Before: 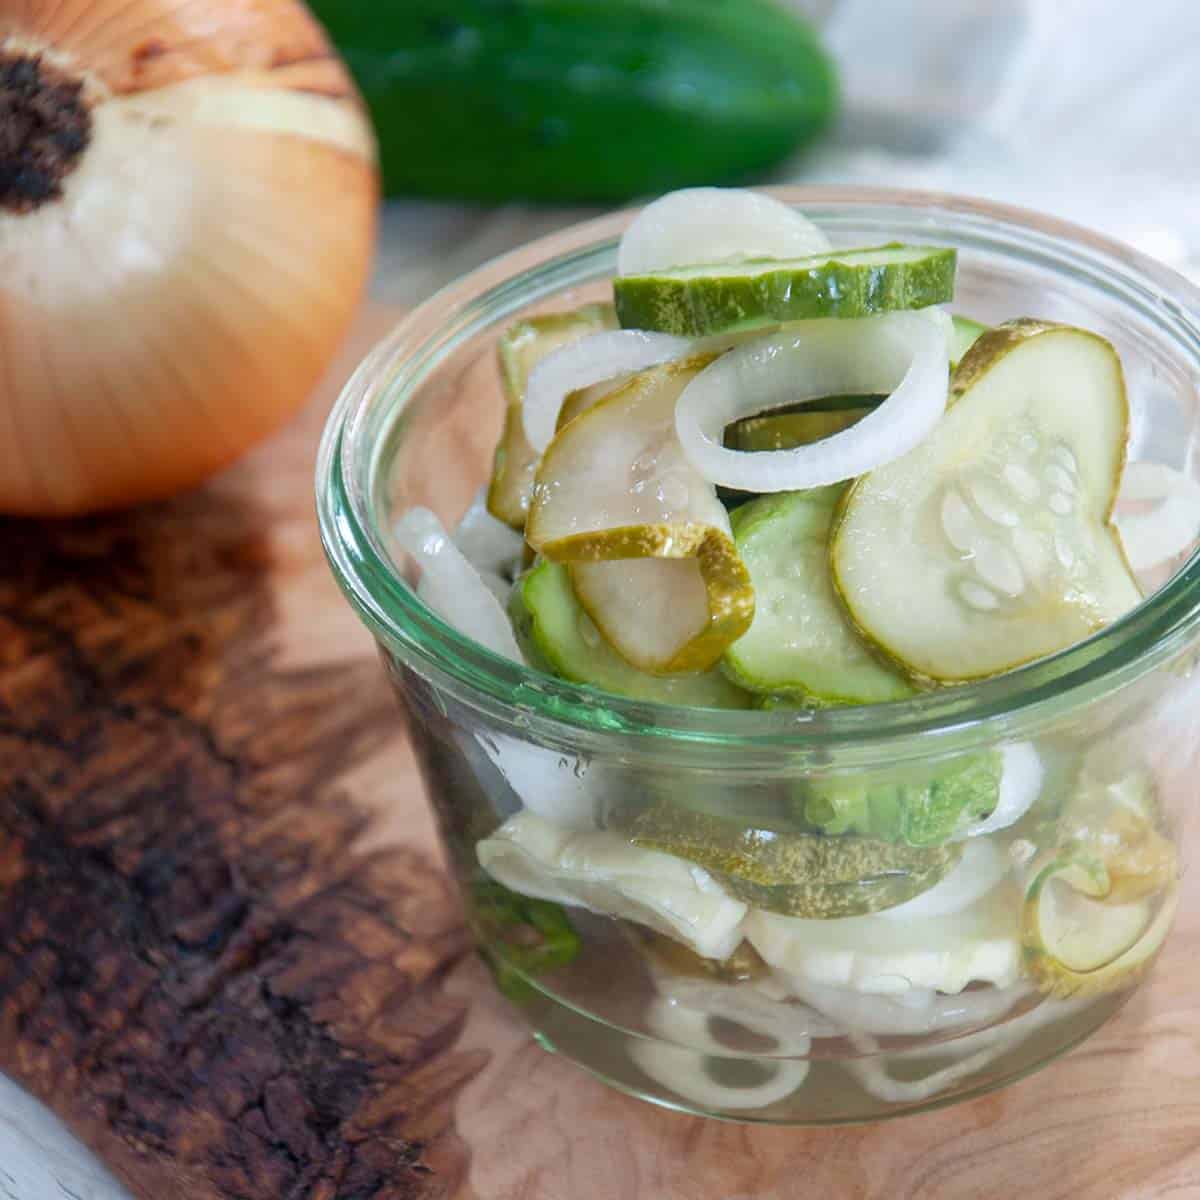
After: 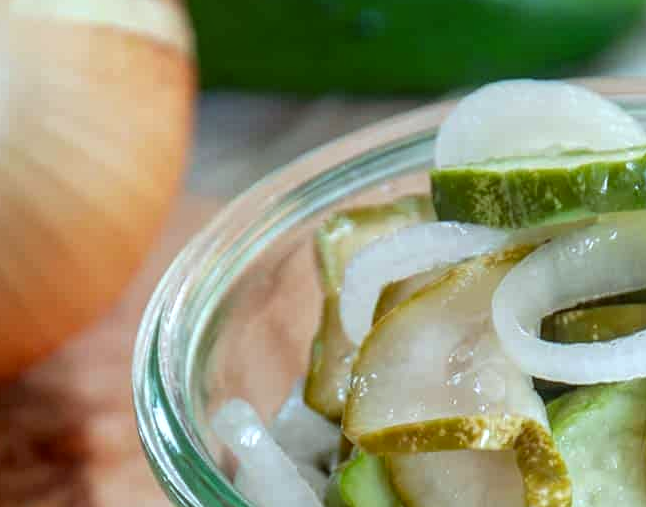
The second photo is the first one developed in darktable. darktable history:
crop: left 15.306%, top 9.065%, right 30.789%, bottom 48.638%
local contrast: on, module defaults
color correction: highlights a* -4.98, highlights b* -3.76, shadows a* 3.83, shadows b* 4.08
